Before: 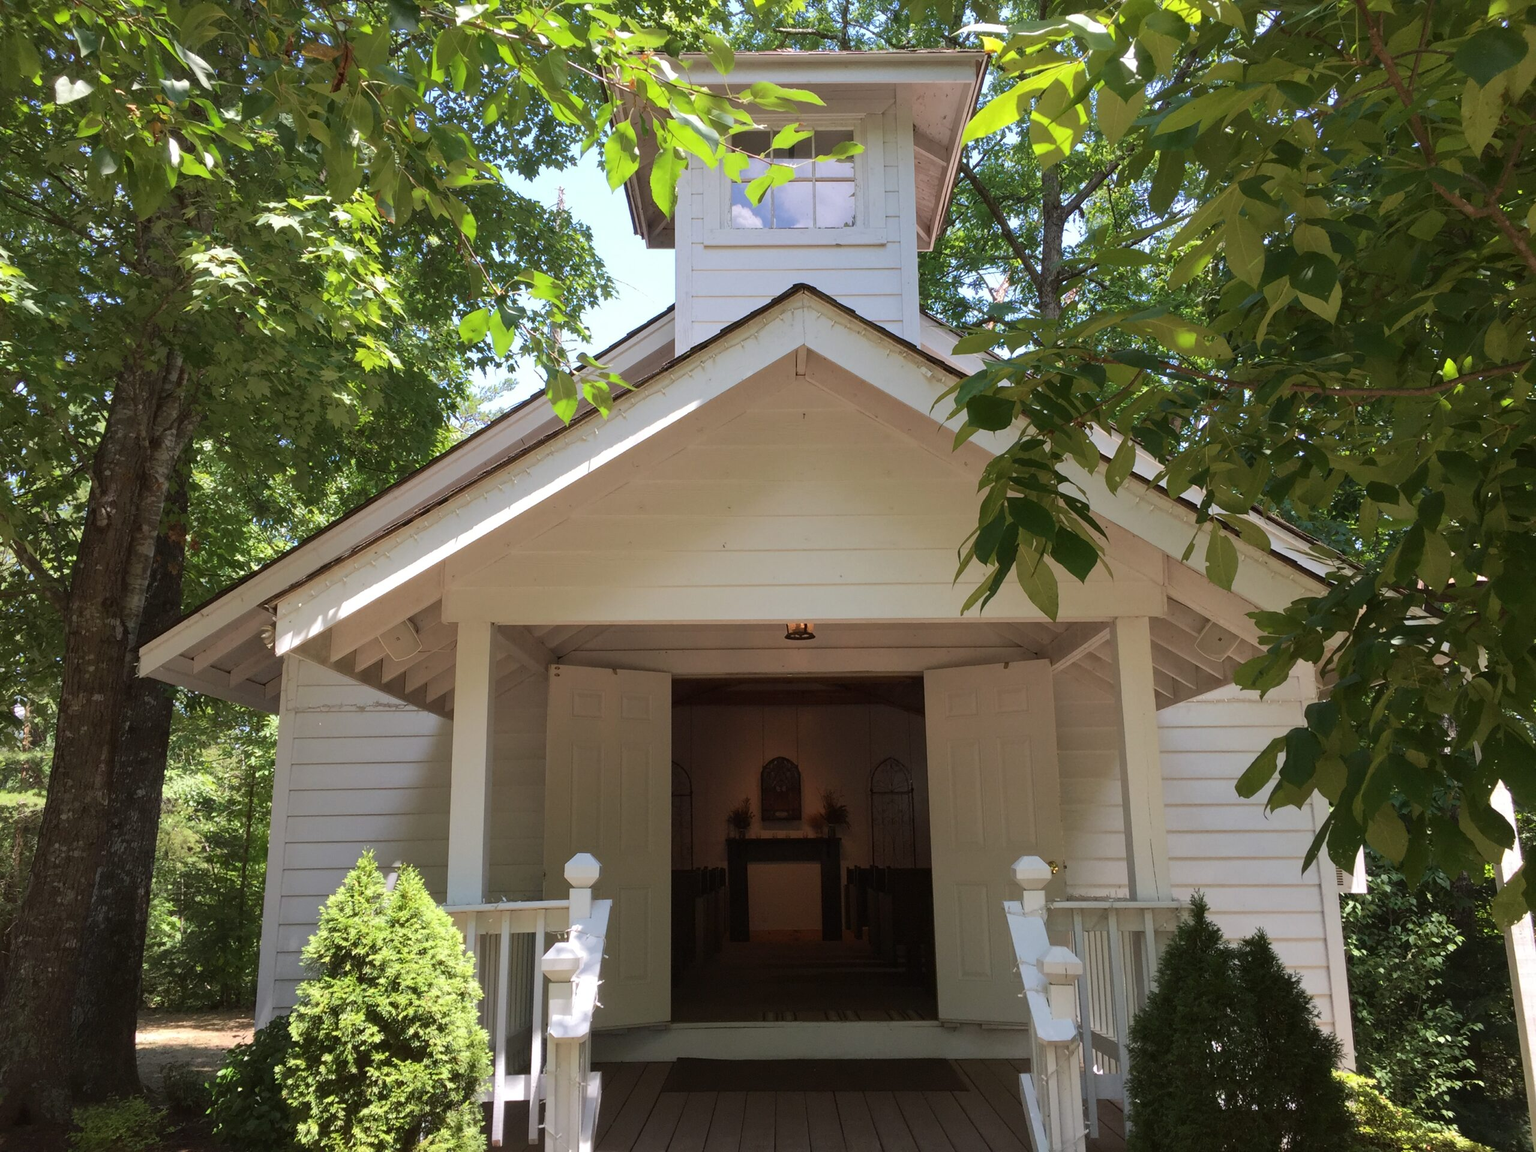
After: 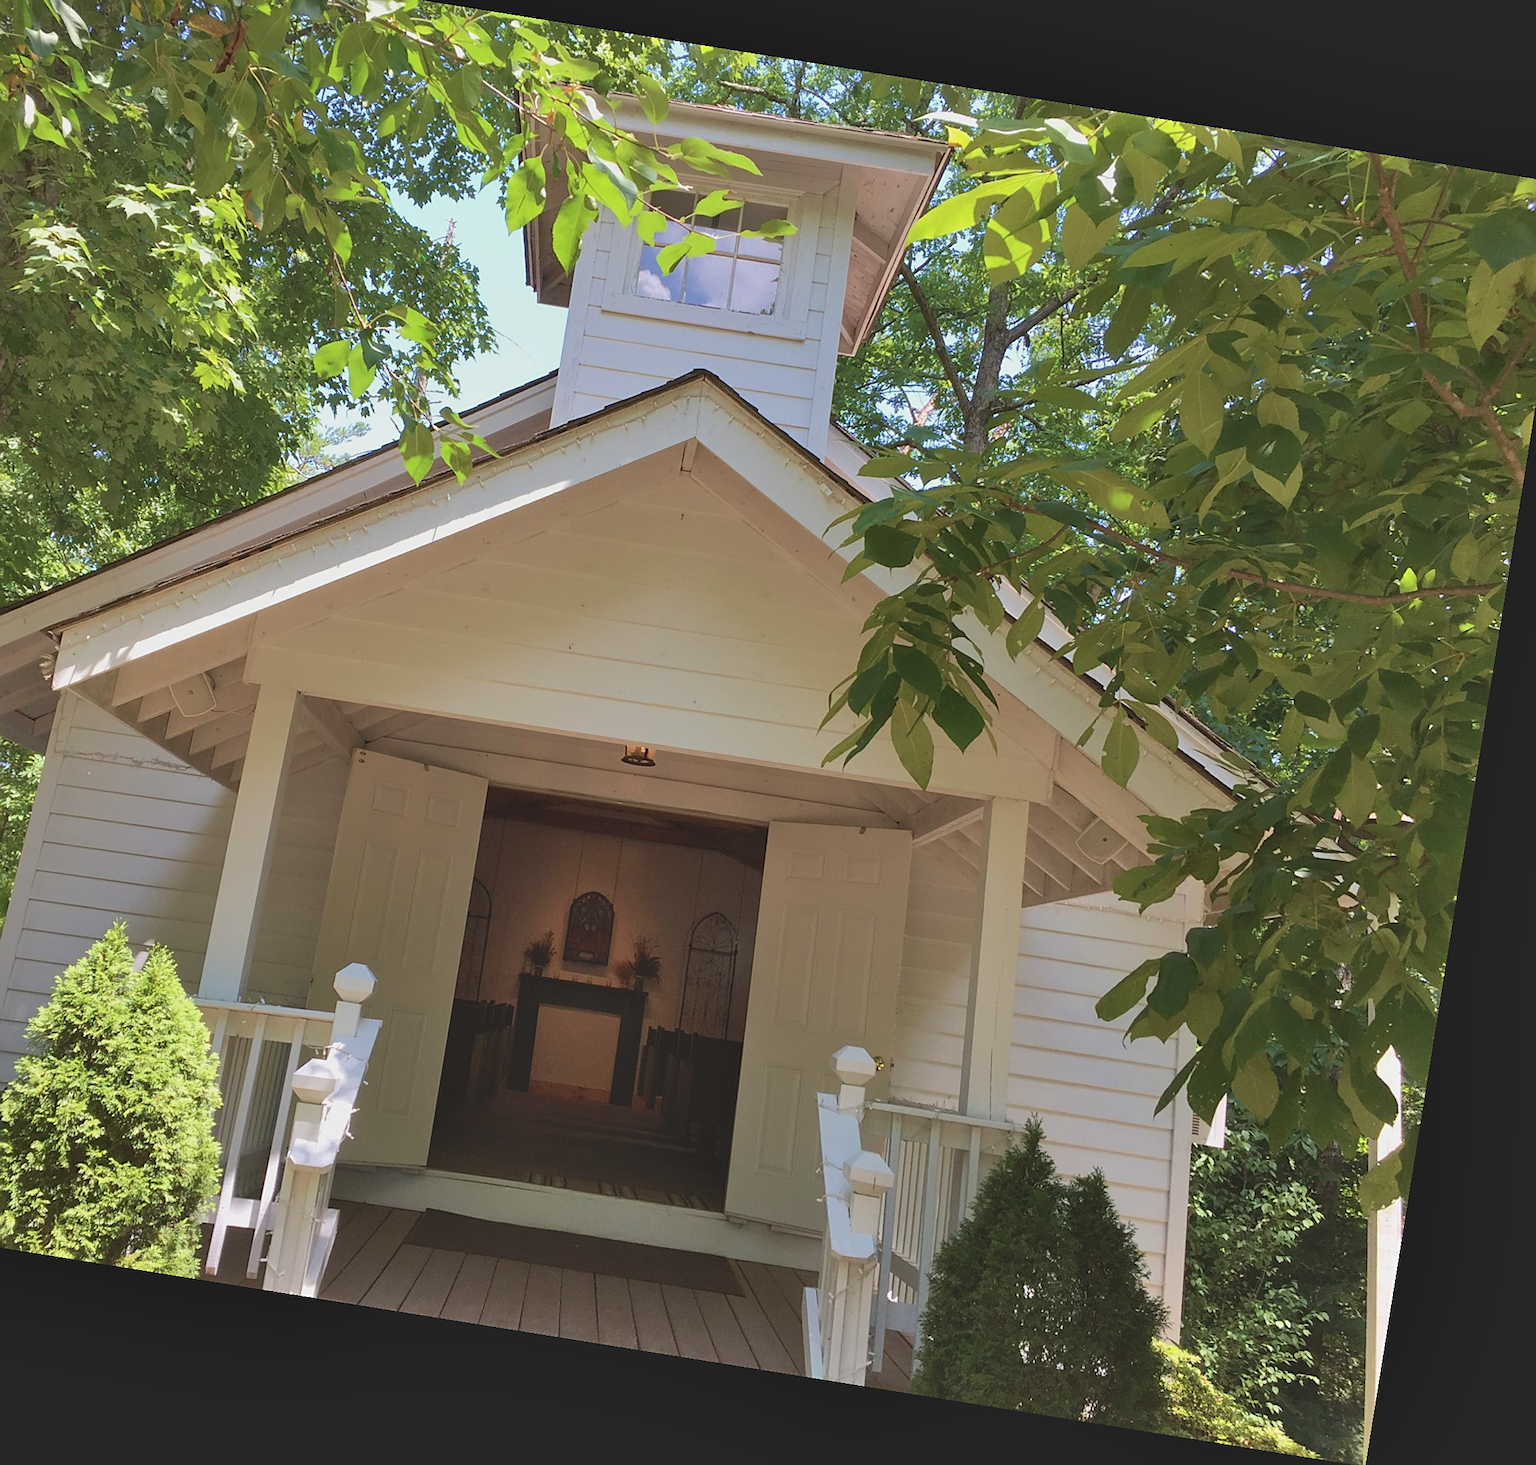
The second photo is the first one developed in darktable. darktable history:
shadows and highlights: low approximation 0.01, soften with gaussian
velvia: on, module defaults
rotate and perspective: rotation 9.12°, automatic cropping off
contrast brightness saturation: contrast -0.15, brightness 0.05, saturation -0.12
crop and rotate: left 17.959%, top 5.771%, right 1.742%
sharpen: on, module defaults
